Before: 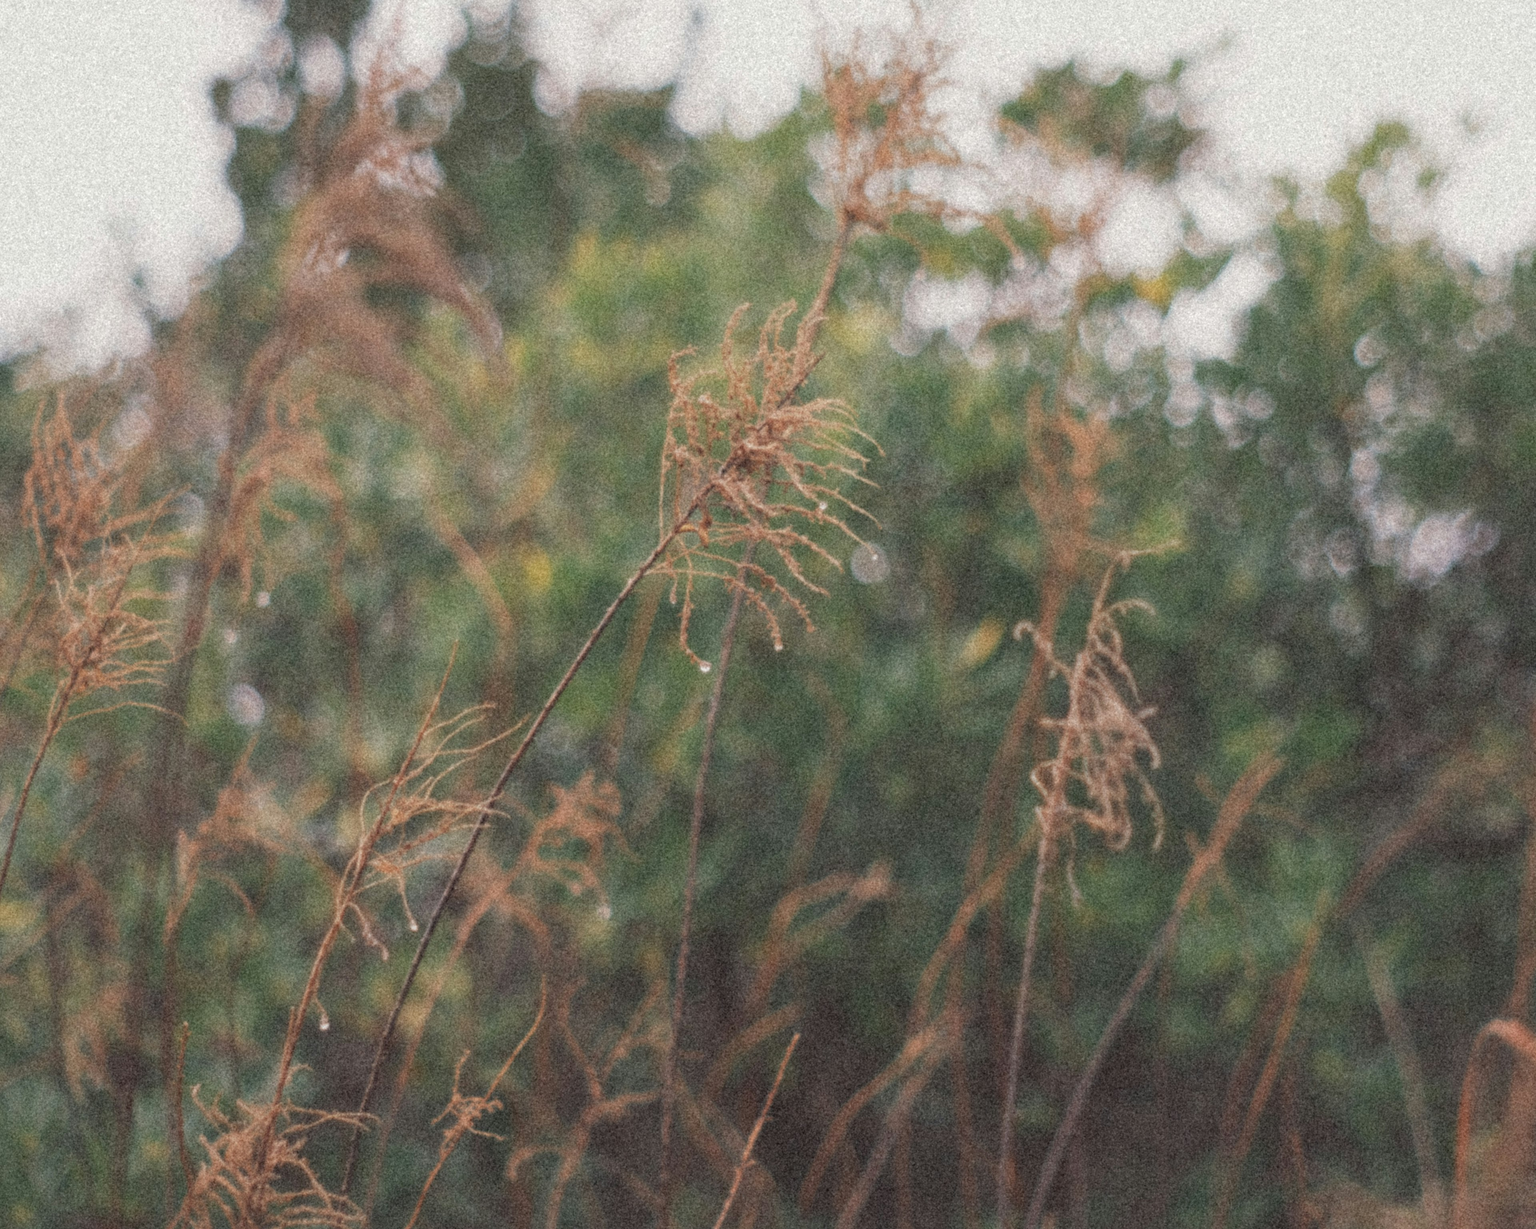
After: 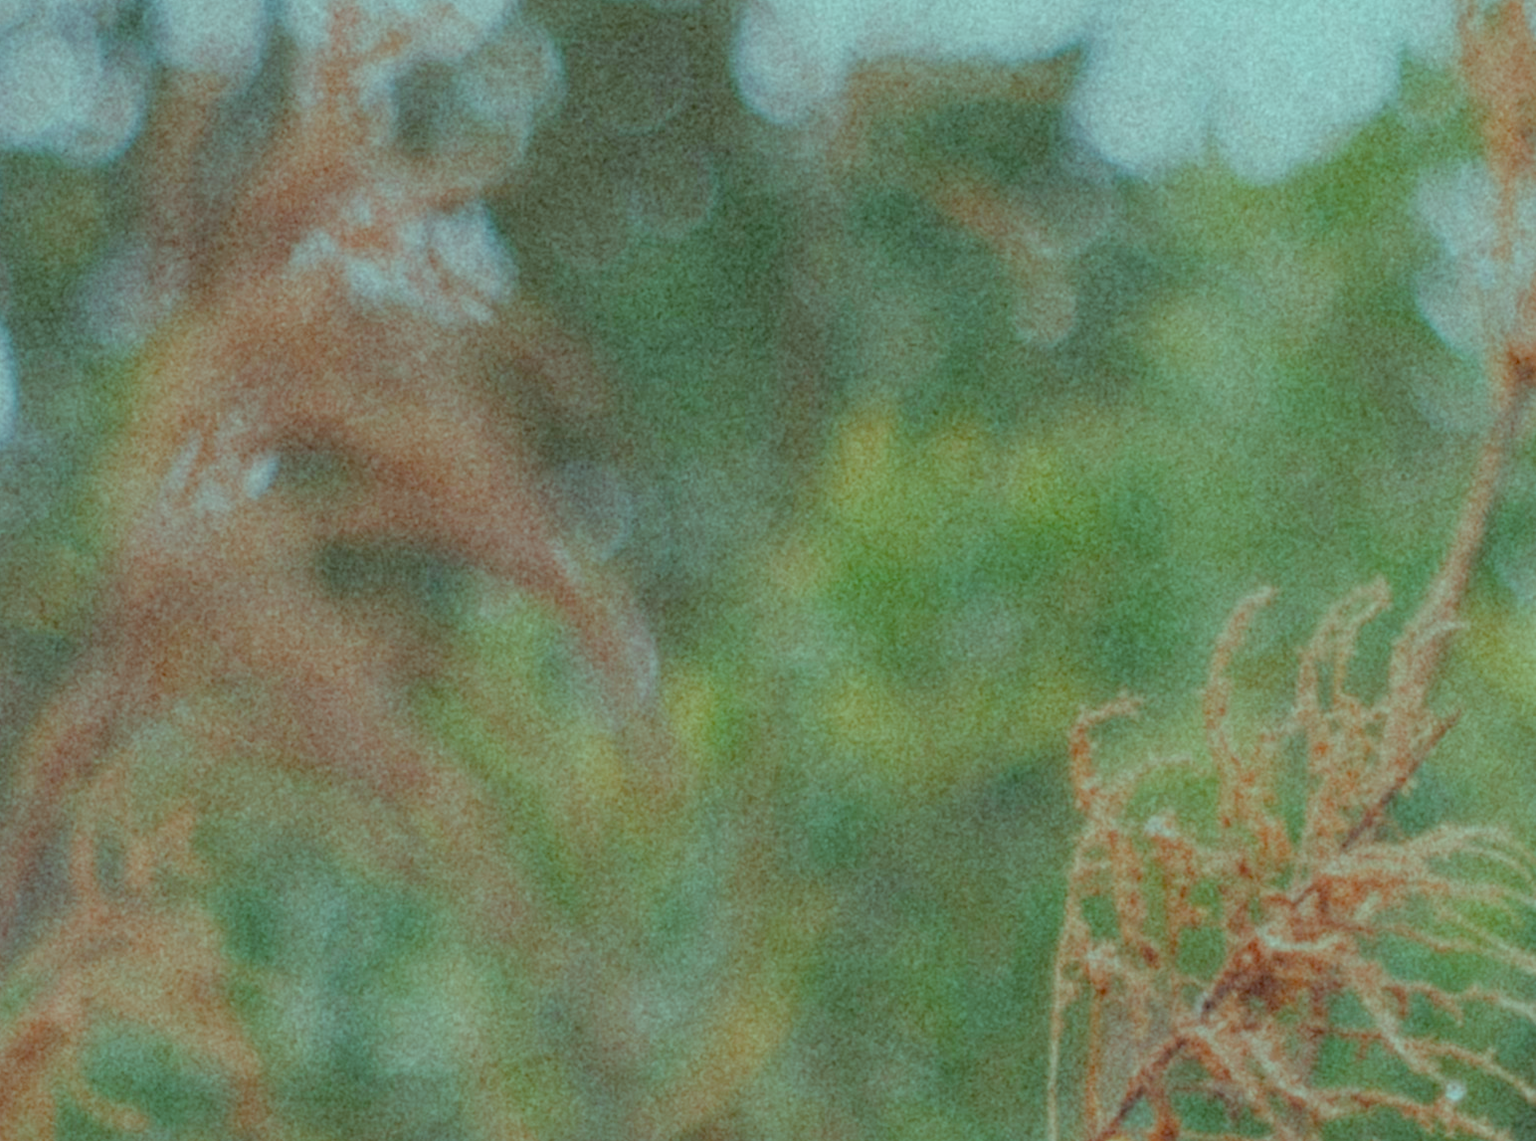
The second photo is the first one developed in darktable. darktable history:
crop: left 15.498%, top 5.459%, right 44.279%, bottom 57.182%
color balance rgb: highlights gain › chroma 5.466%, highlights gain › hue 197.2°, global offset › luminance -0.468%, perceptual saturation grading › global saturation 27.35%, perceptual saturation grading › highlights -28.103%, perceptual saturation grading › mid-tones 15.107%, perceptual saturation grading › shadows 34.381%, contrast -29.356%
